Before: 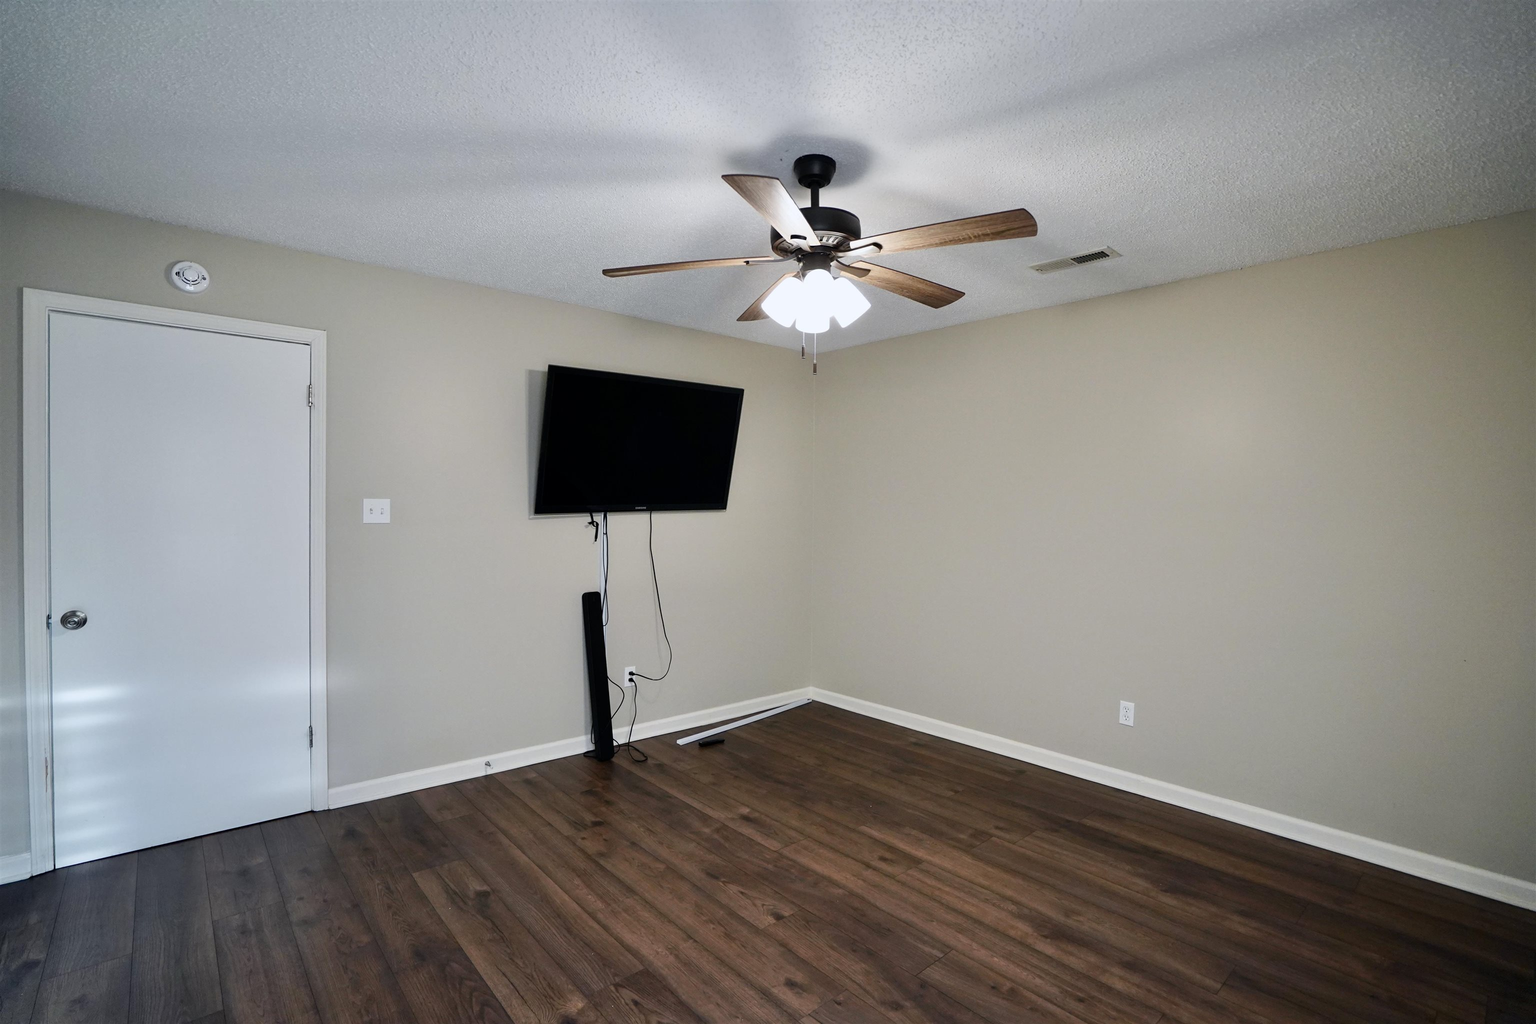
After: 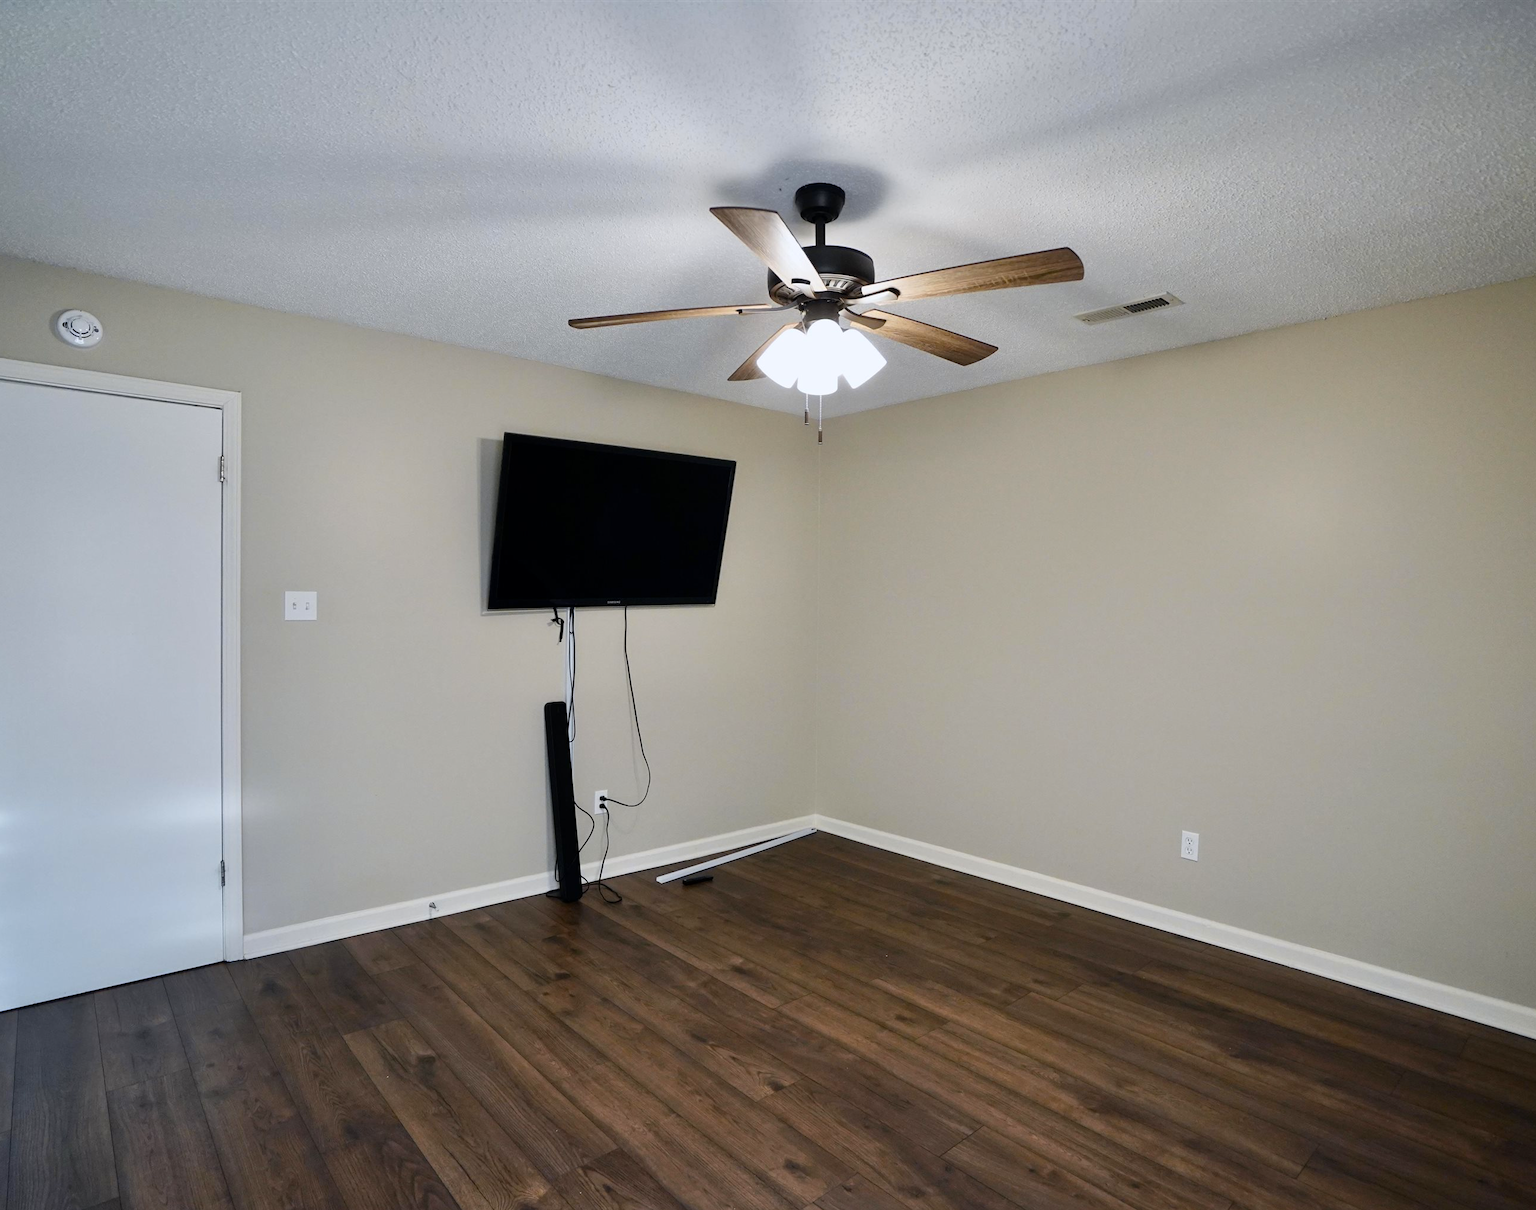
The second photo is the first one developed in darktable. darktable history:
crop: left 8.026%, right 7.374%
color contrast: green-magenta contrast 0.8, blue-yellow contrast 1.1, unbound 0
rotate and perspective: automatic cropping original format, crop left 0, crop top 0
